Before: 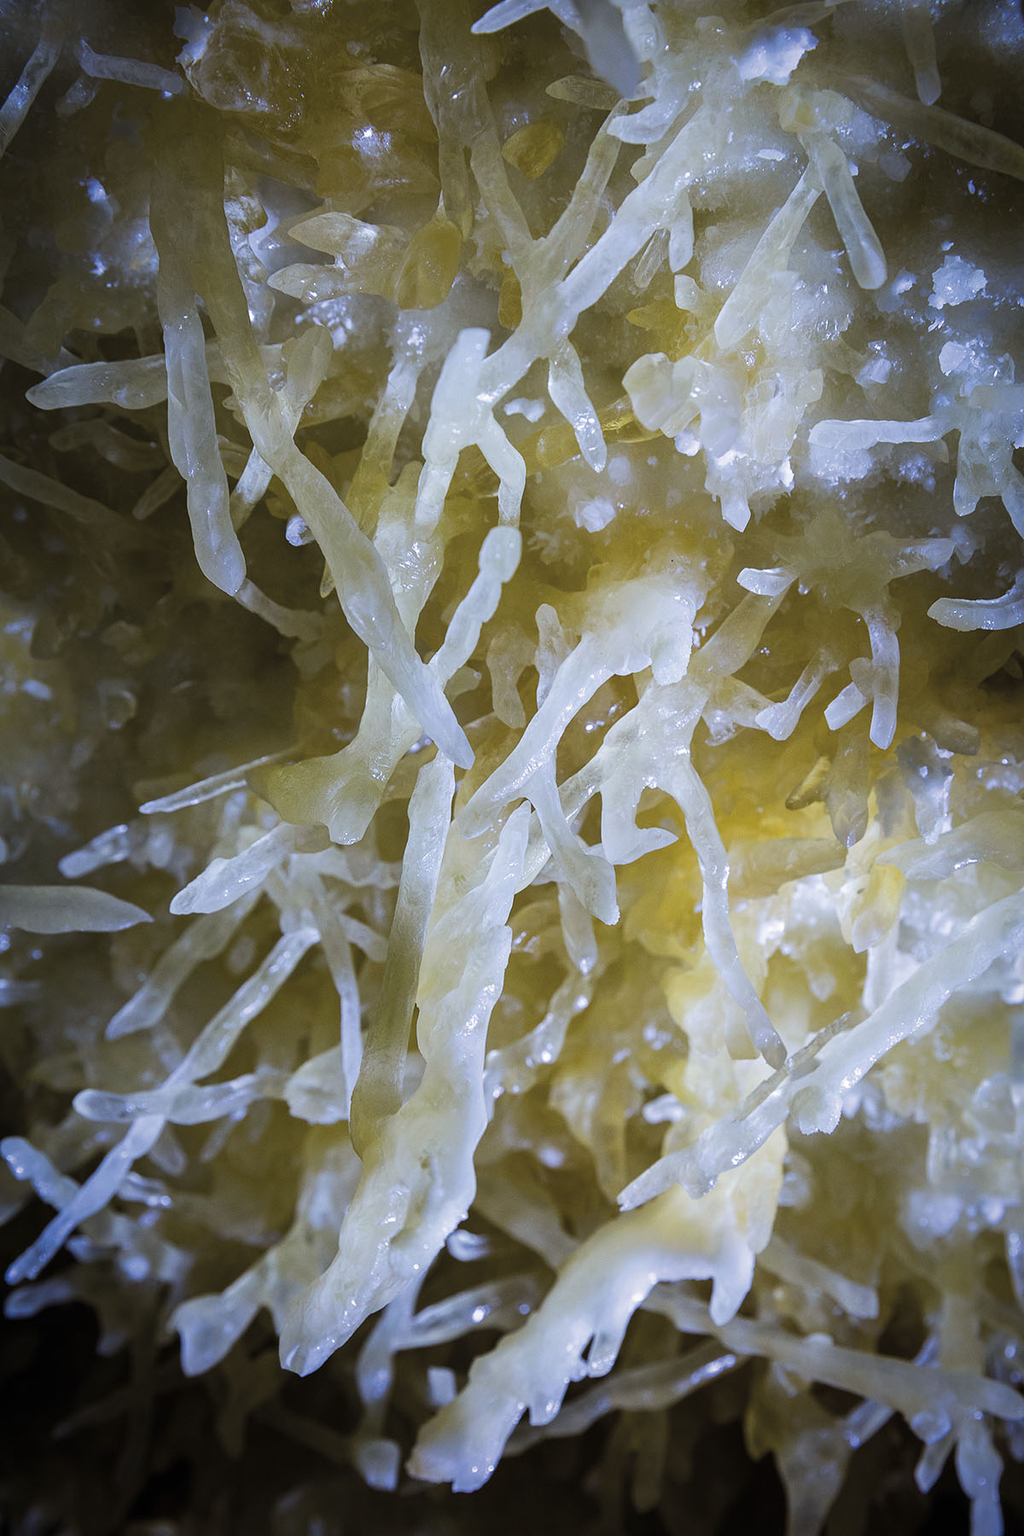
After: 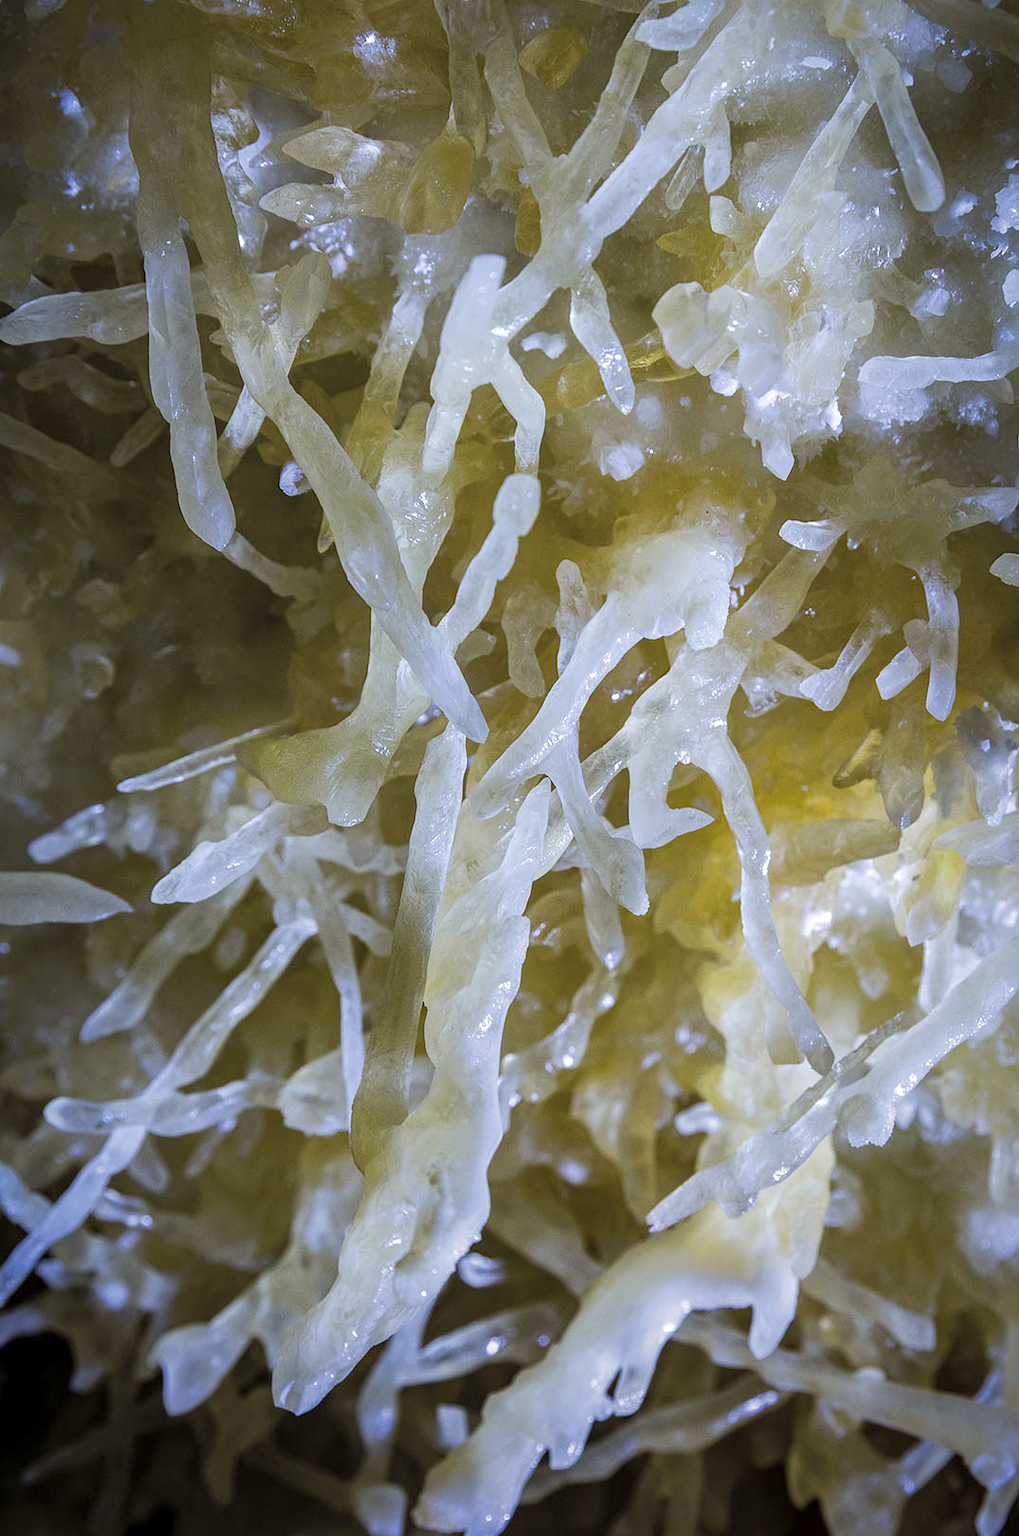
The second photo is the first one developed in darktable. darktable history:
shadows and highlights: highlights color adjustment 52.77%
local contrast: on, module defaults
crop: left 3.286%, top 6.41%, right 6.717%, bottom 3.245%
